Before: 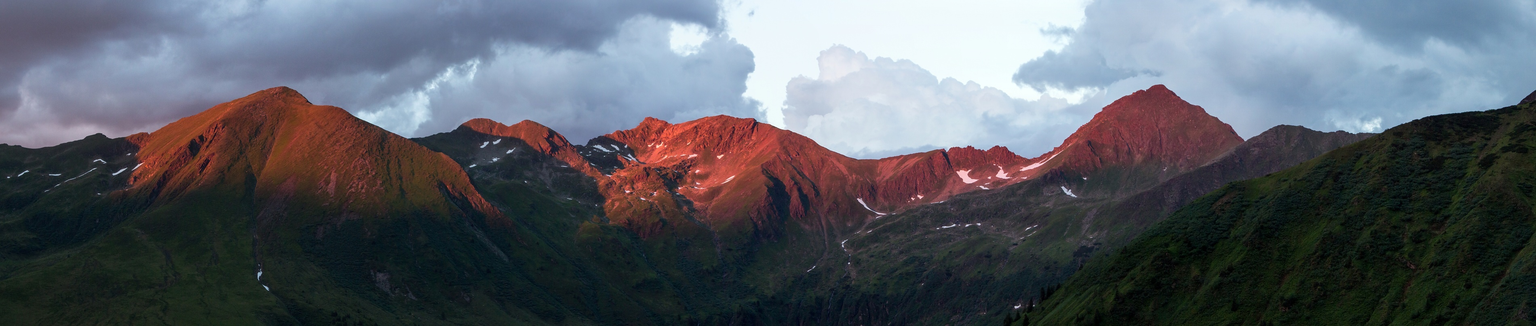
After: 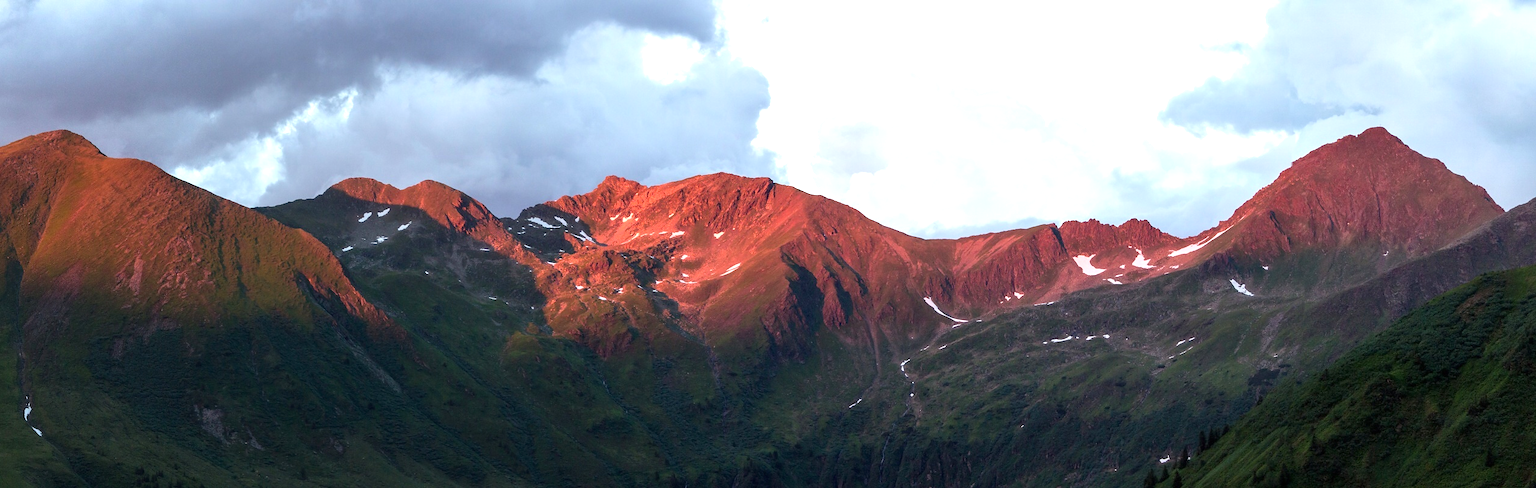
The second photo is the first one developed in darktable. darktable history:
exposure: black level correction 0, exposure 0.68 EV, compensate exposure bias true, compensate highlight preservation false
crop and rotate: left 15.754%, right 17.579%
